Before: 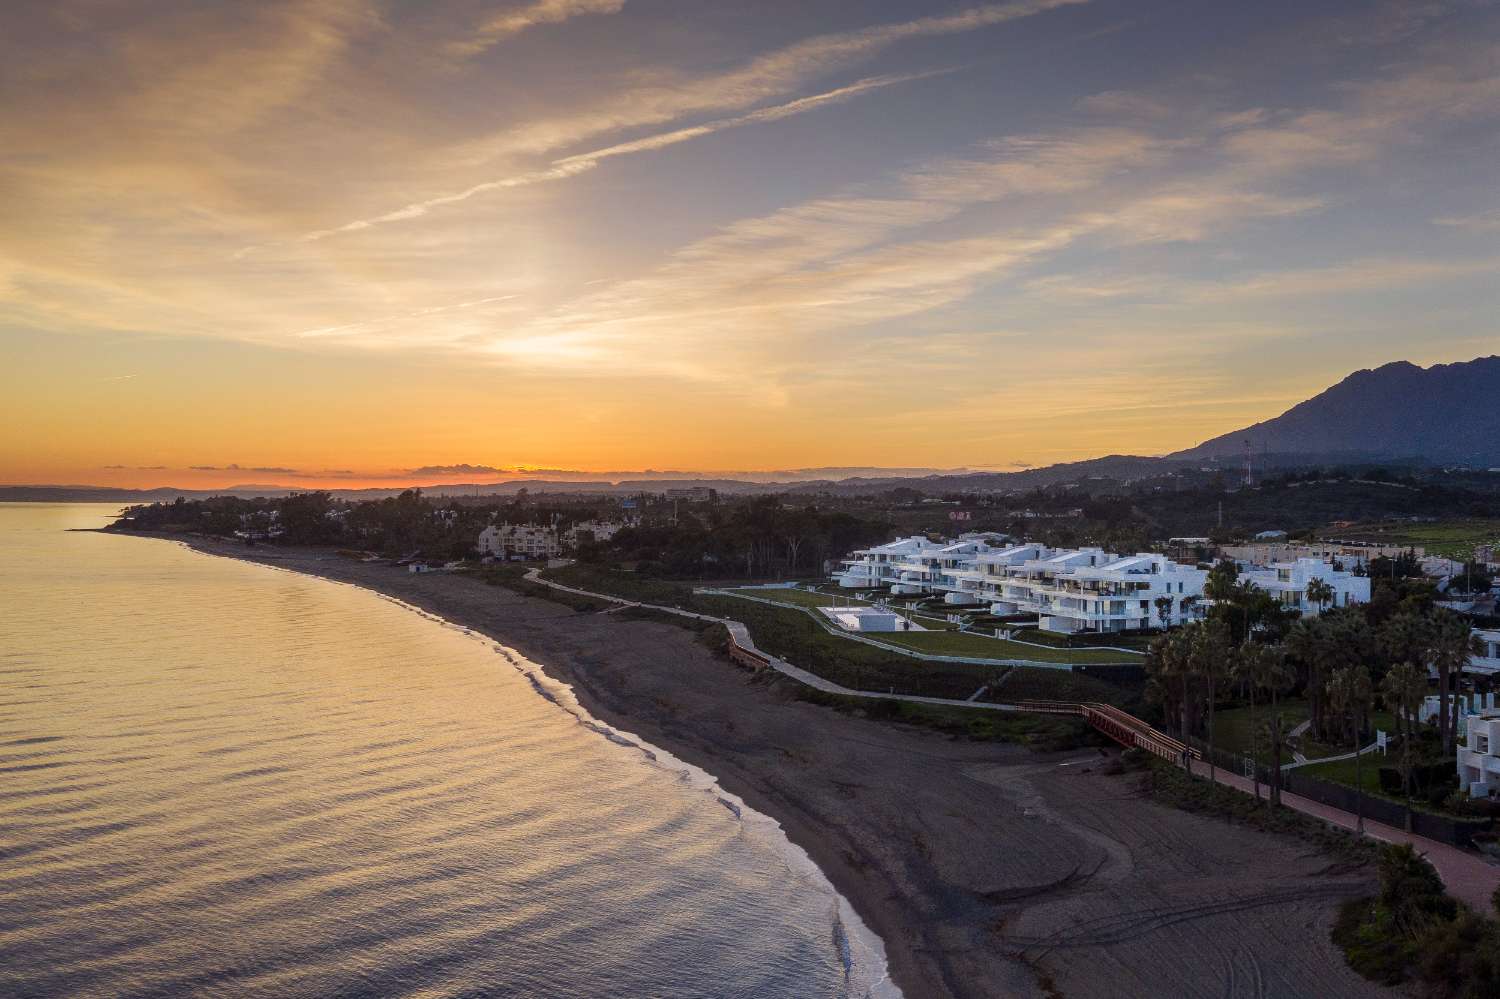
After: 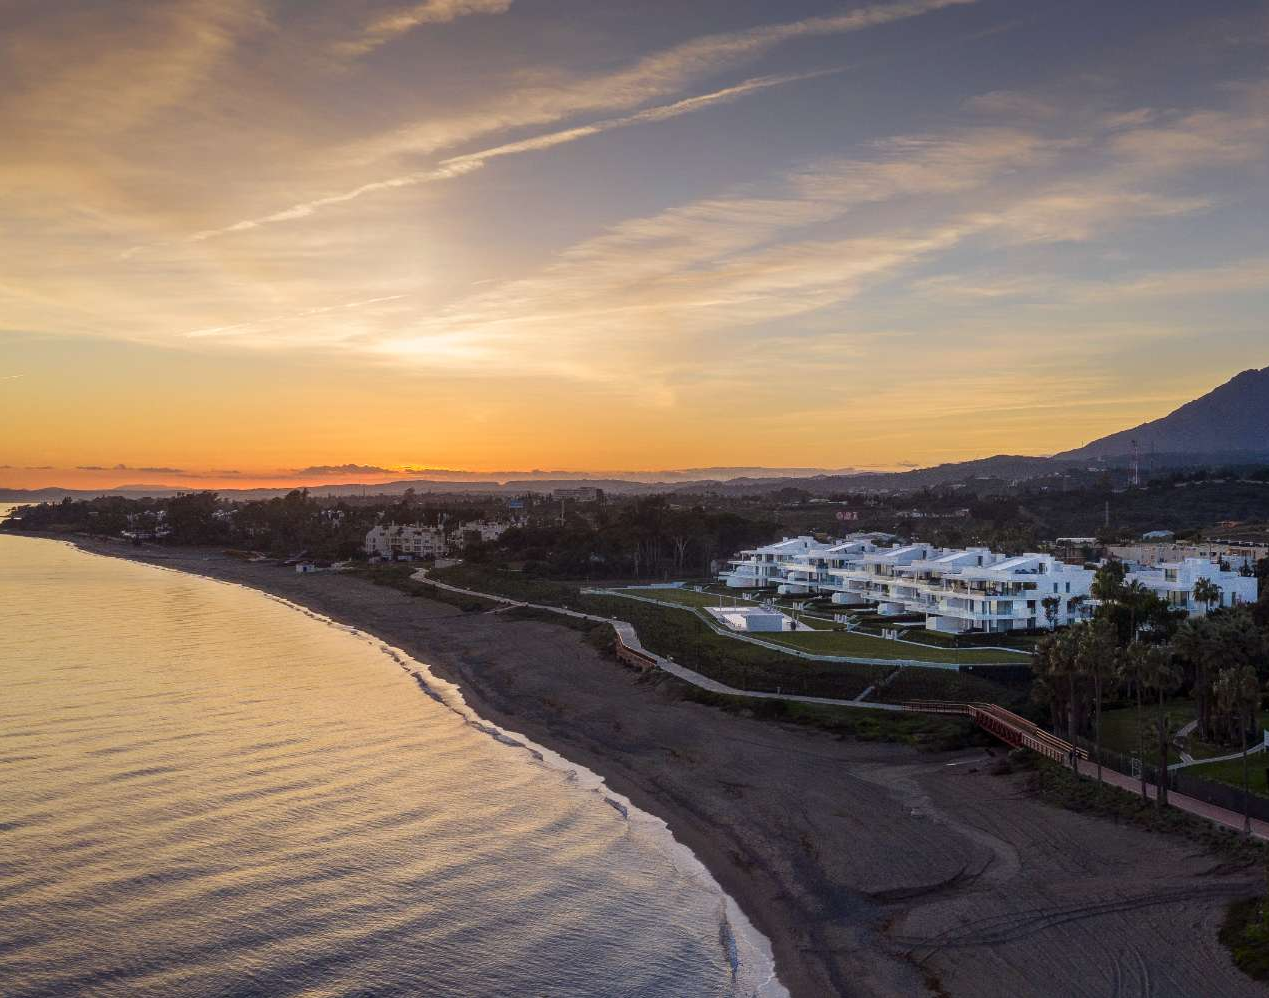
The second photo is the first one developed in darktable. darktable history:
crop: left 7.57%, right 7.791%
